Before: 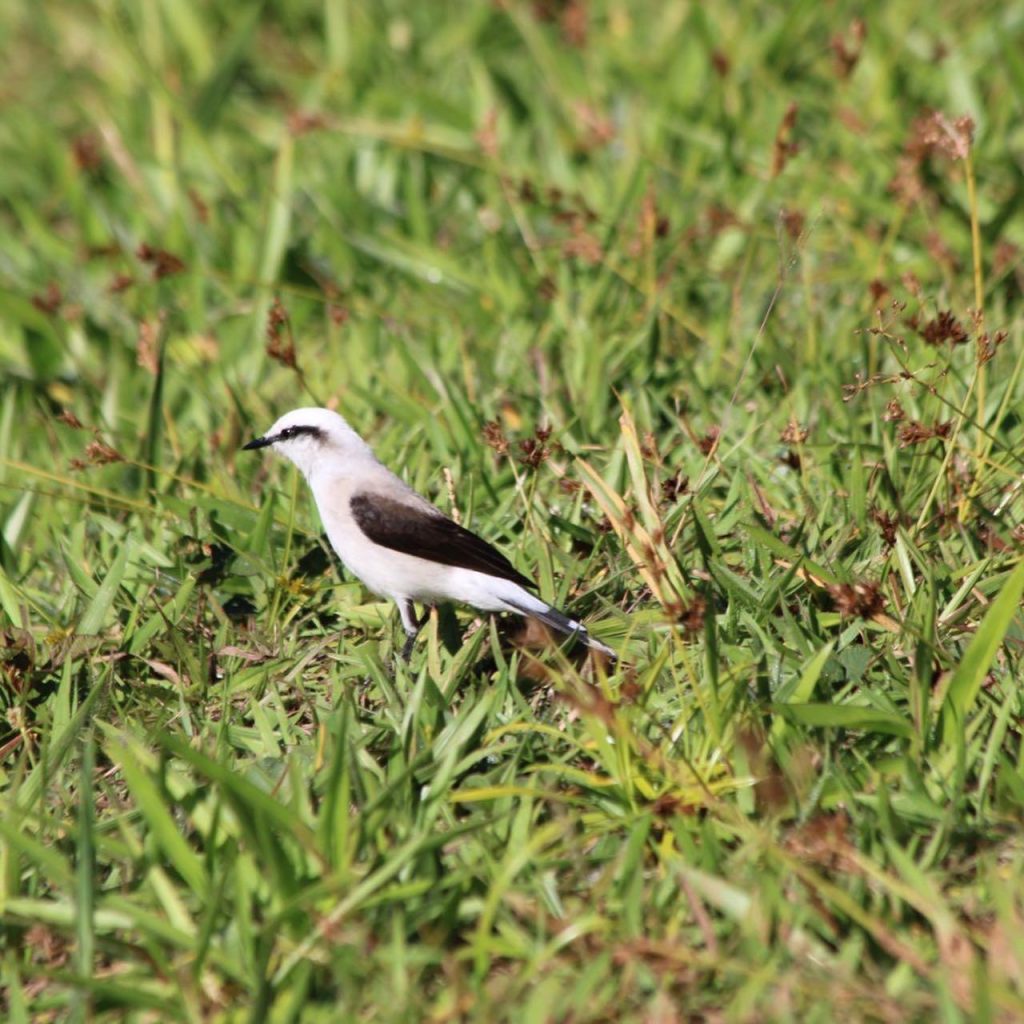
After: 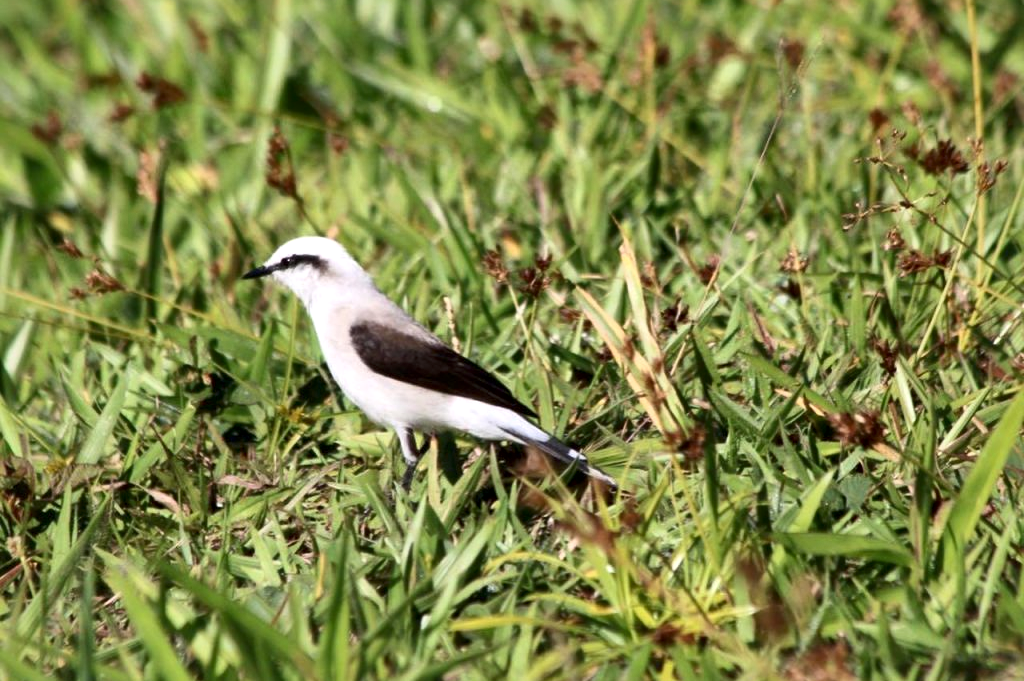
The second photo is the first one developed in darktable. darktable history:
local contrast: mode bilateral grid, contrast 20, coarseness 50, detail 179%, midtone range 0.2
crop: top 16.727%, bottom 16.727%
